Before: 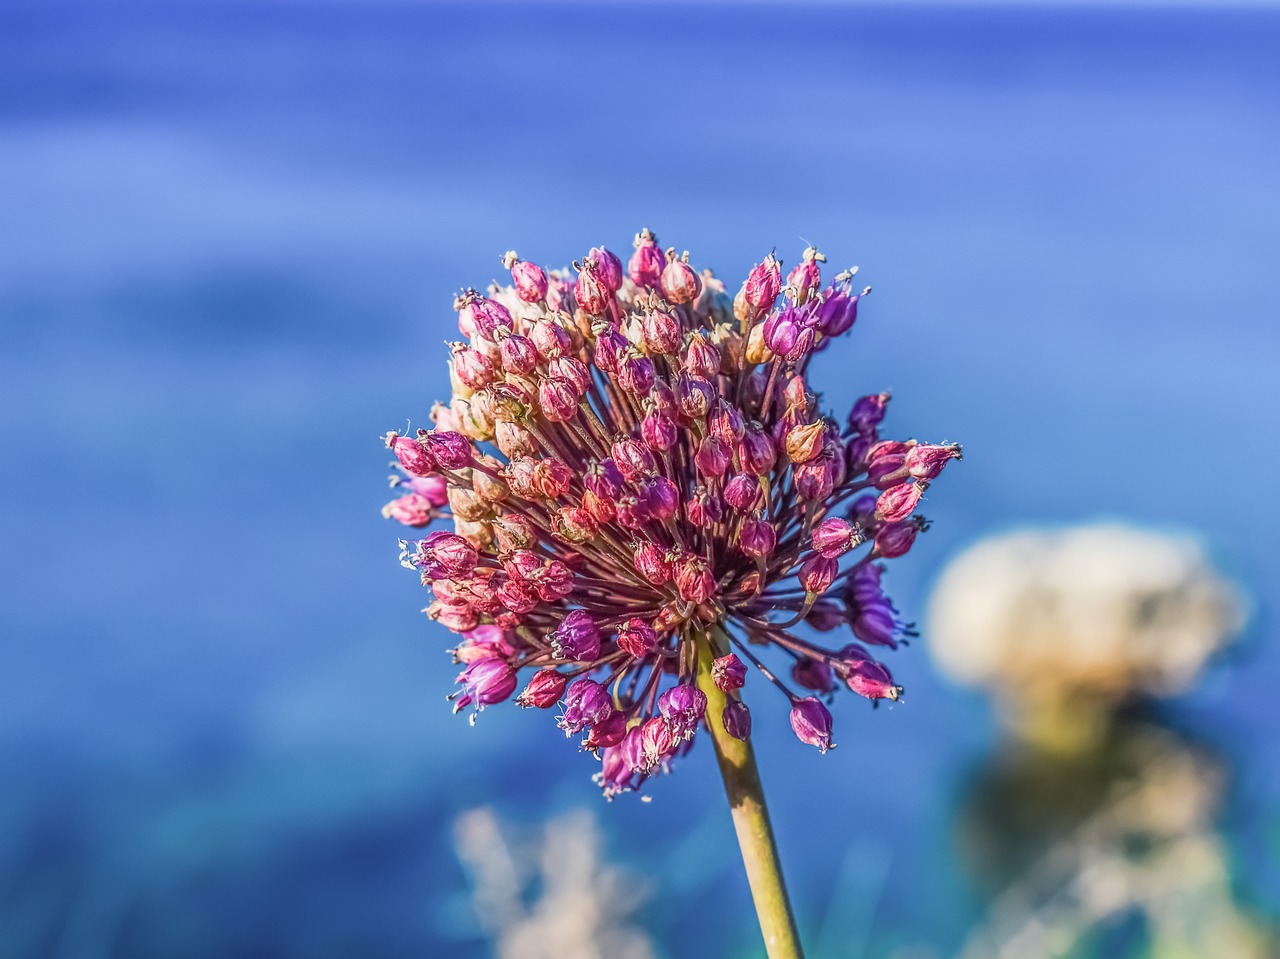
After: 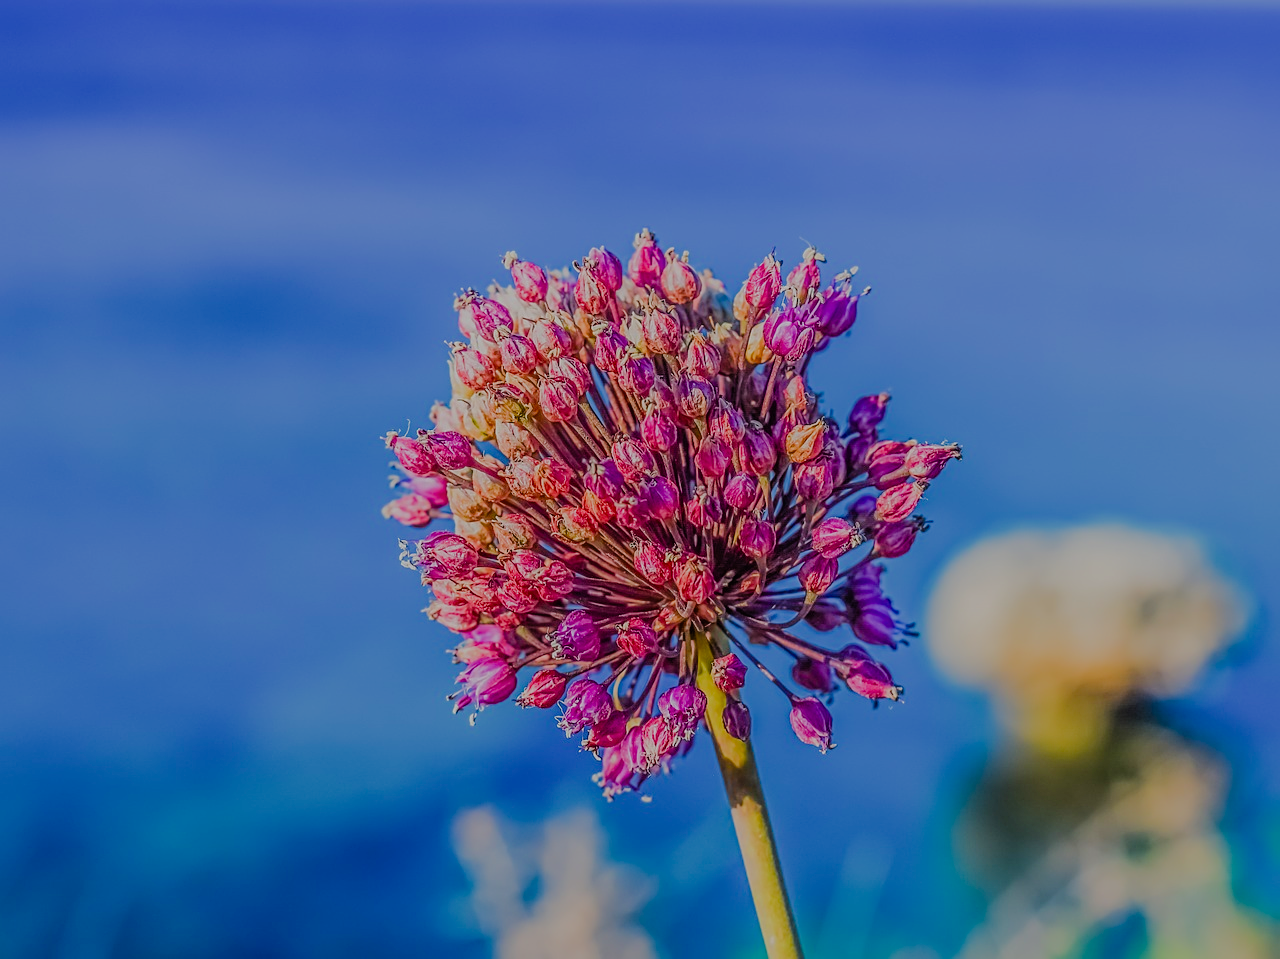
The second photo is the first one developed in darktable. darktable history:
tone equalizer: -8 EV -0.029 EV, -7 EV 0.037 EV, -6 EV -0.007 EV, -5 EV 0.008 EV, -4 EV -0.05 EV, -3 EV -0.233 EV, -2 EV -0.673 EV, -1 EV -0.992 EV, +0 EV -0.949 EV, edges refinement/feathering 500, mask exposure compensation -1.57 EV, preserve details no
sharpen: radius 2.167, amount 0.387, threshold 0.179
filmic rgb: black relative exposure -7.65 EV, white relative exposure 4.56 EV, hardness 3.61, contrast 1.061, preserve chrominance RGB euclidean norm (legacy), color science v4 (2020)
velvia: strength 32.56%, mid-tones bias 0.207
color calibration: illuminant same as pipeline (D50), adaptation XYZ, x 0.346, y 0.359, temperature 5002.8 K
